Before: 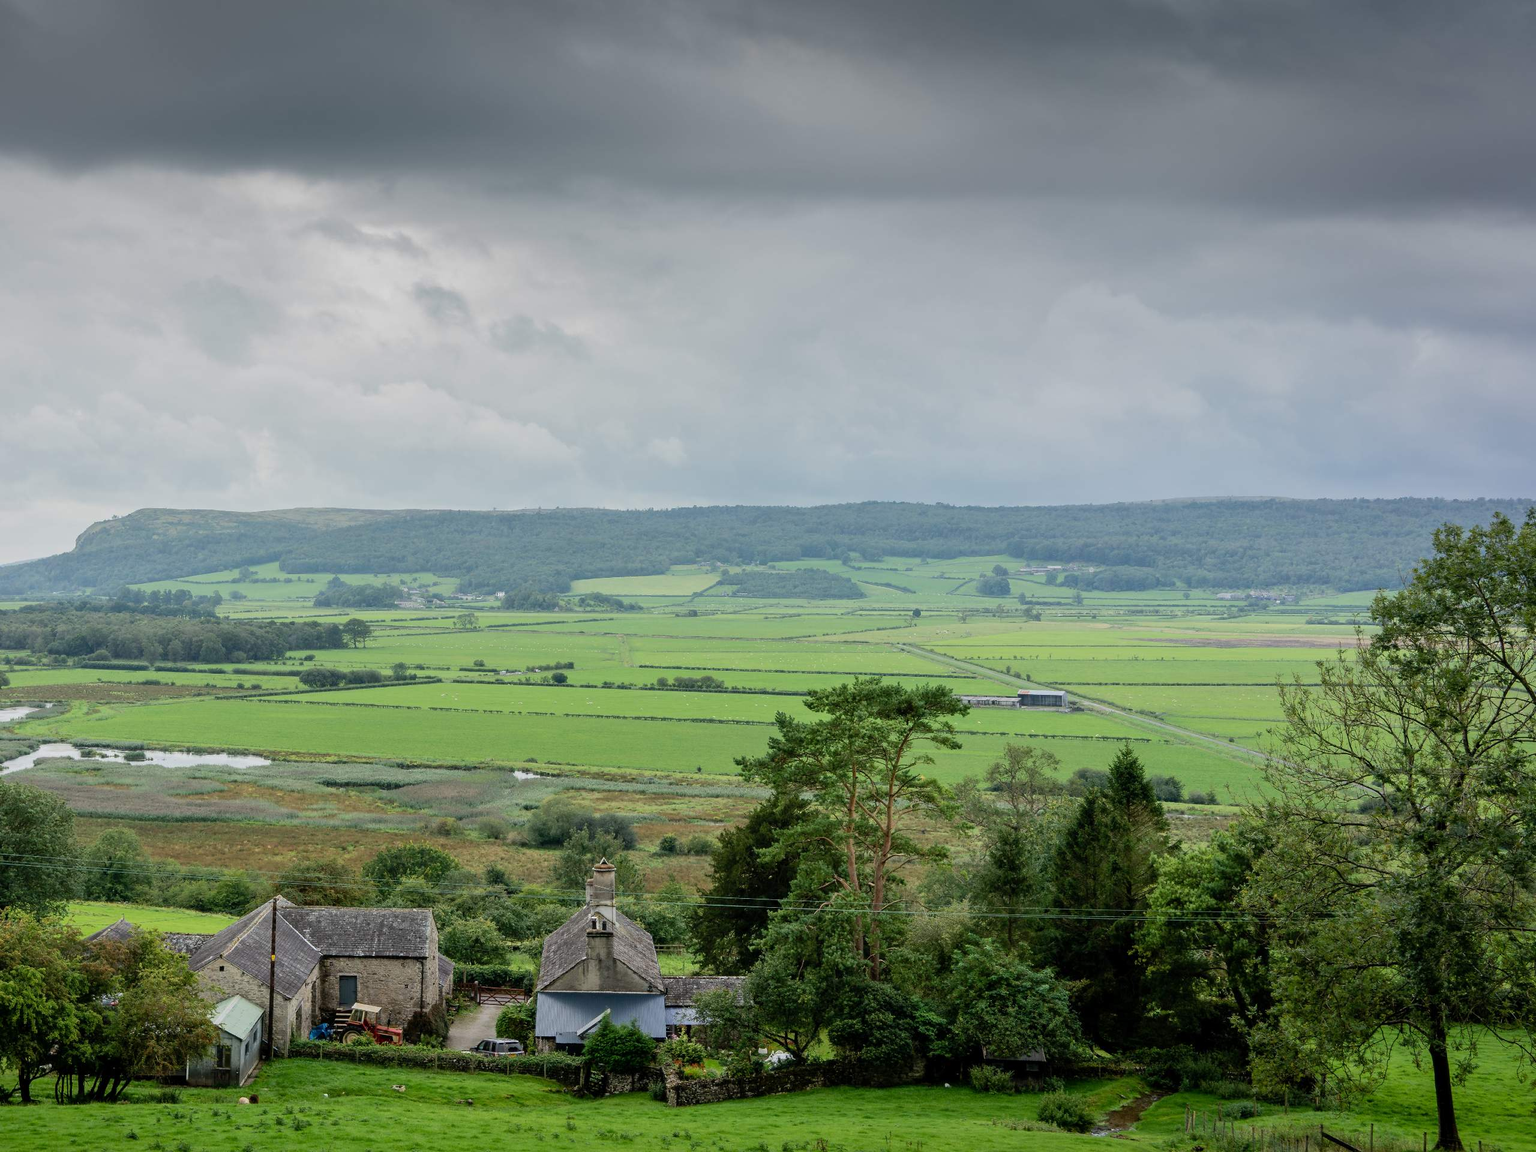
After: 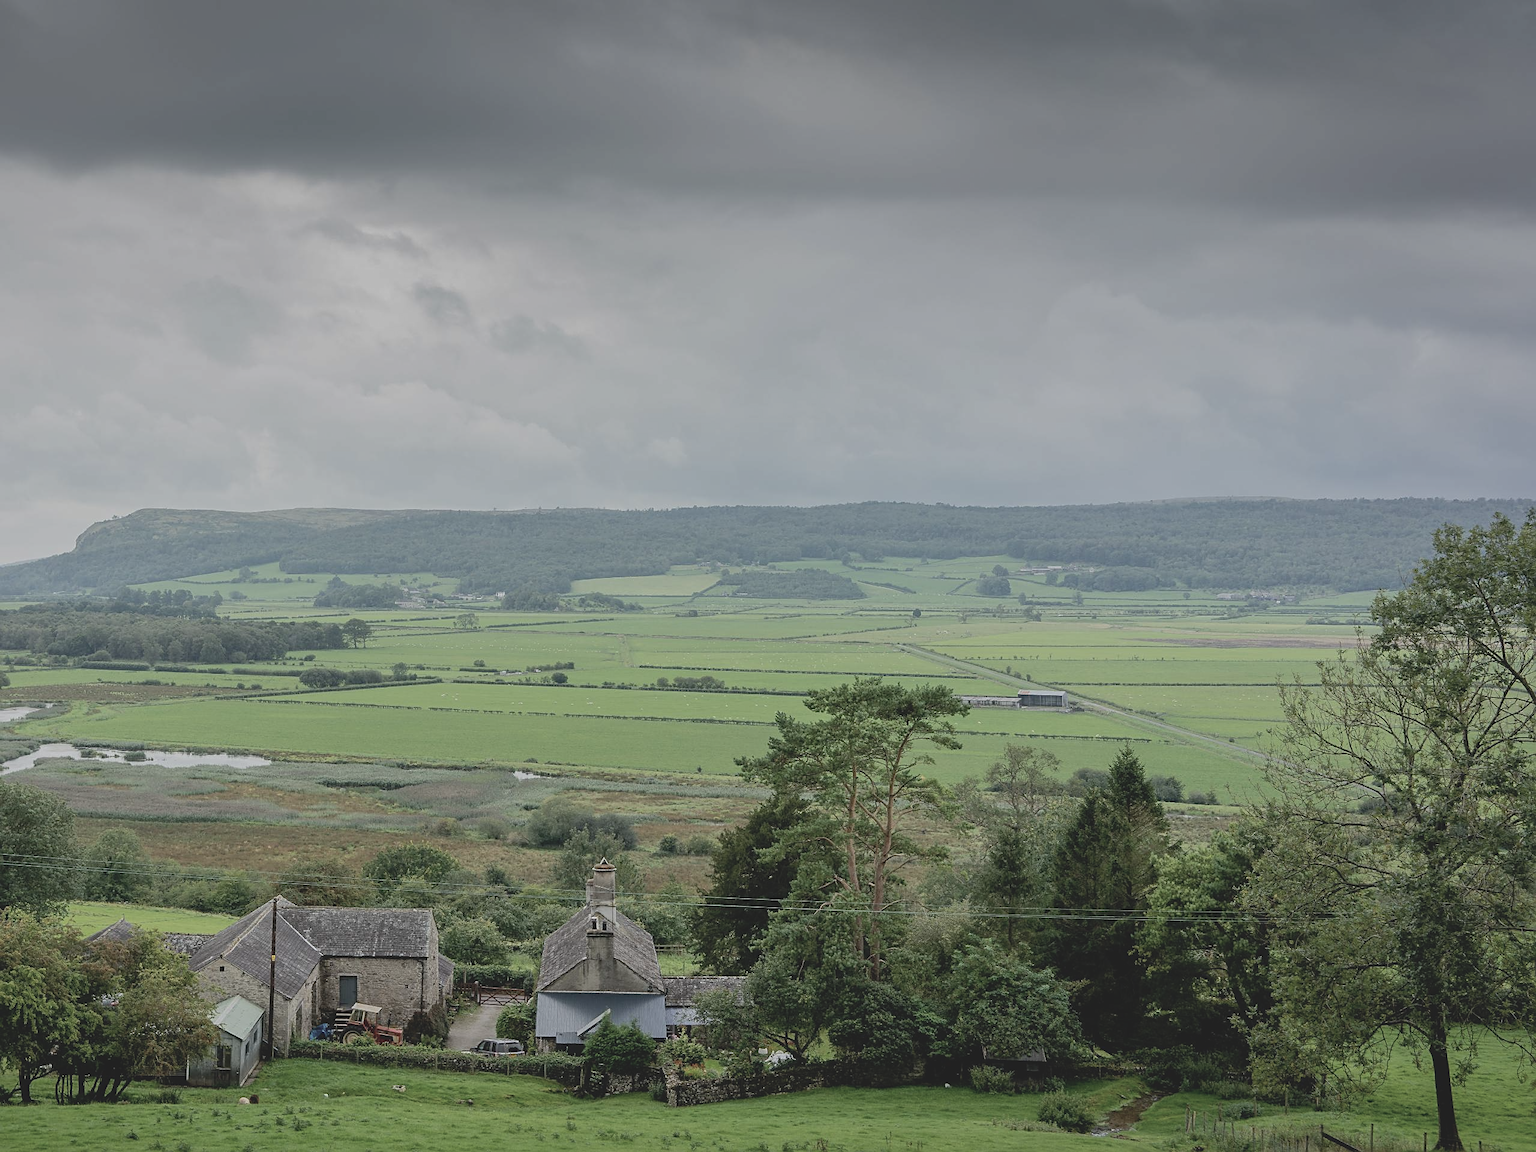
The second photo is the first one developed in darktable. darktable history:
sharpen: on, module defaults
contrast brightness saturation: contrast -0.252, saturation -0.432
